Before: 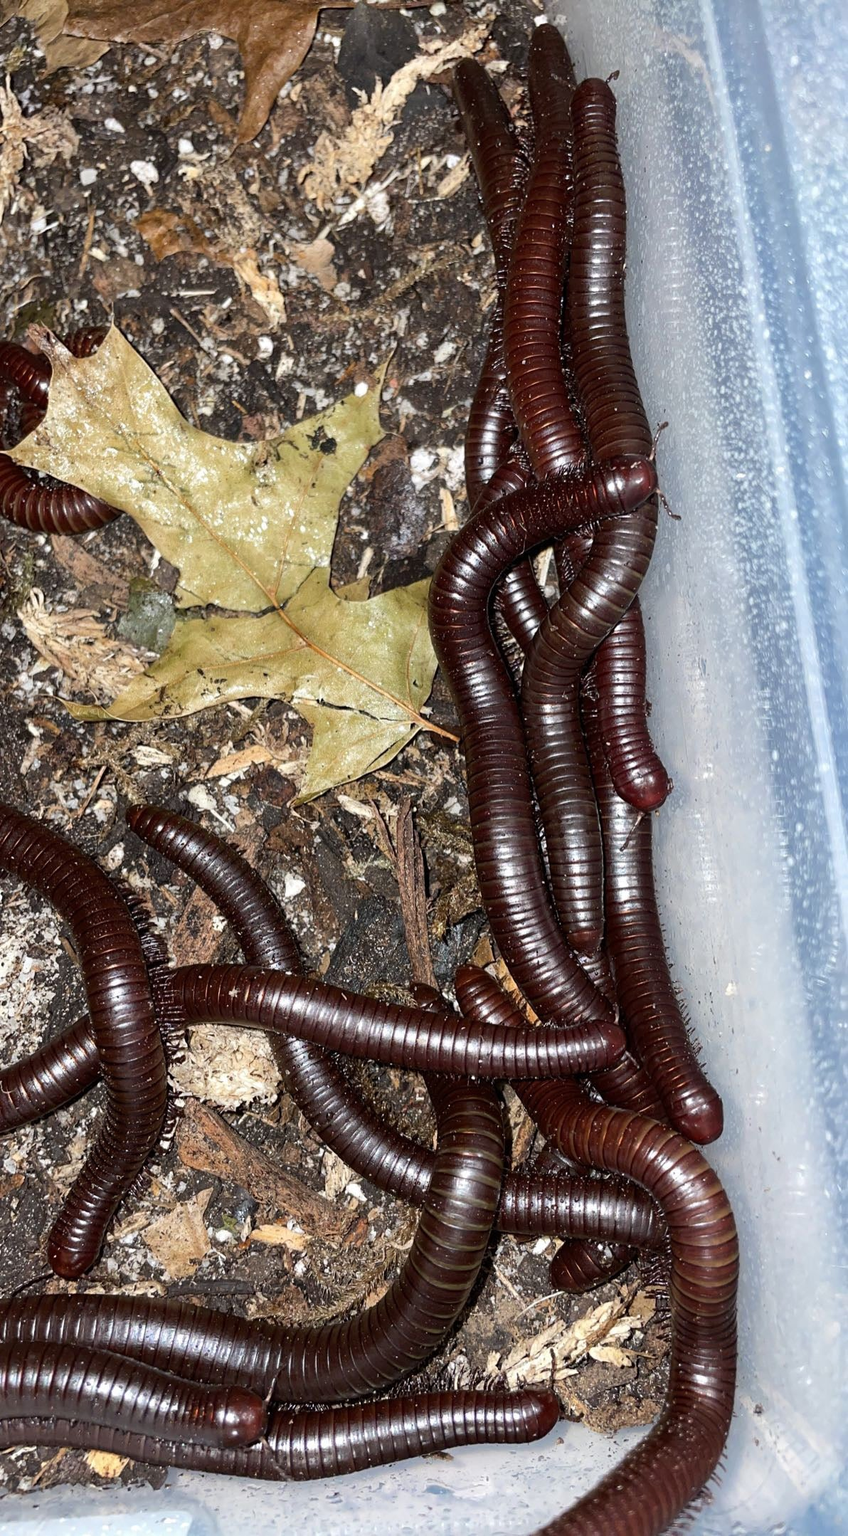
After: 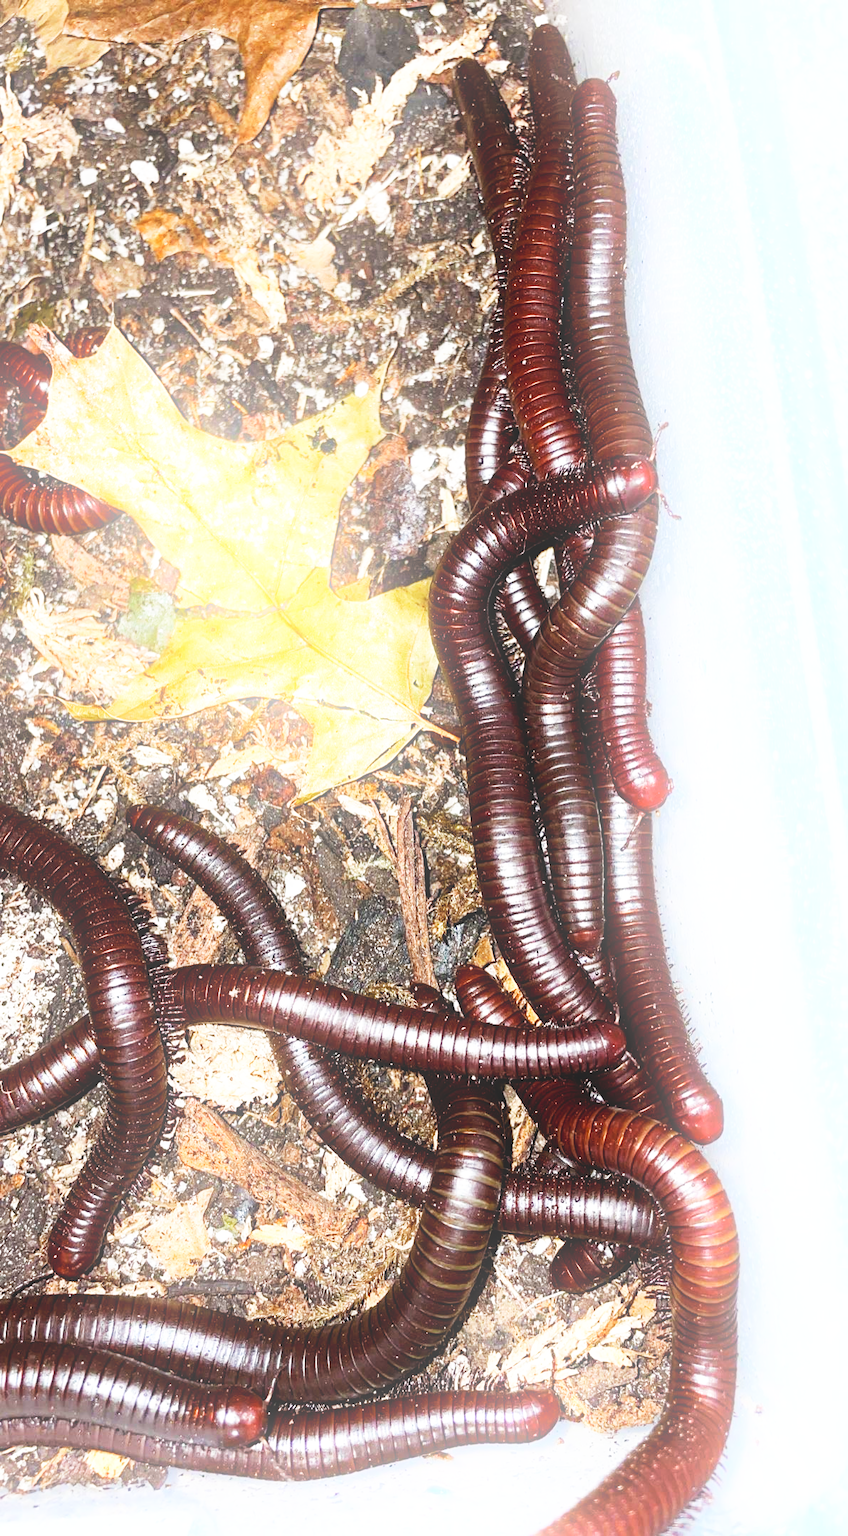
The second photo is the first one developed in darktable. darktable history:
base curve: curves: ch0 [(0, 0) (0.007, 0.004) (0.027, 0.03) (0.046, 0.07) (0.207, 0.54) (0.442, 0.872) (0.673, 0.972) (1, 1)], preserve colors none
bloom: on, module defaults
